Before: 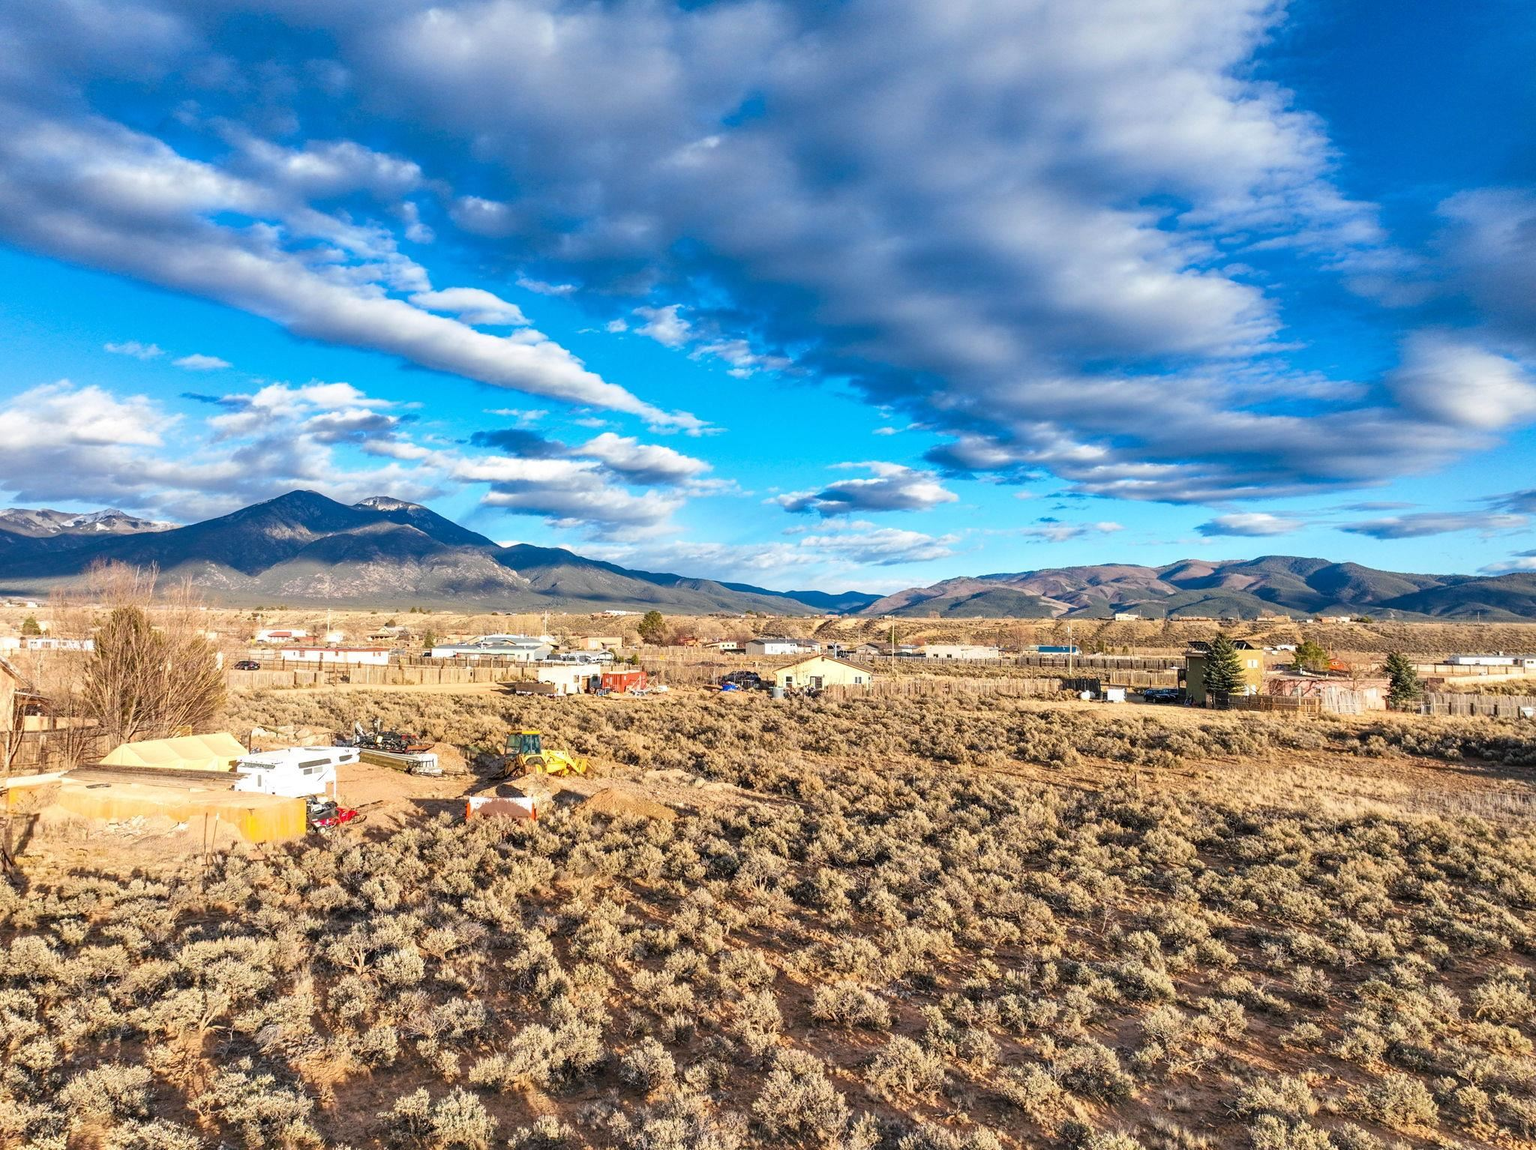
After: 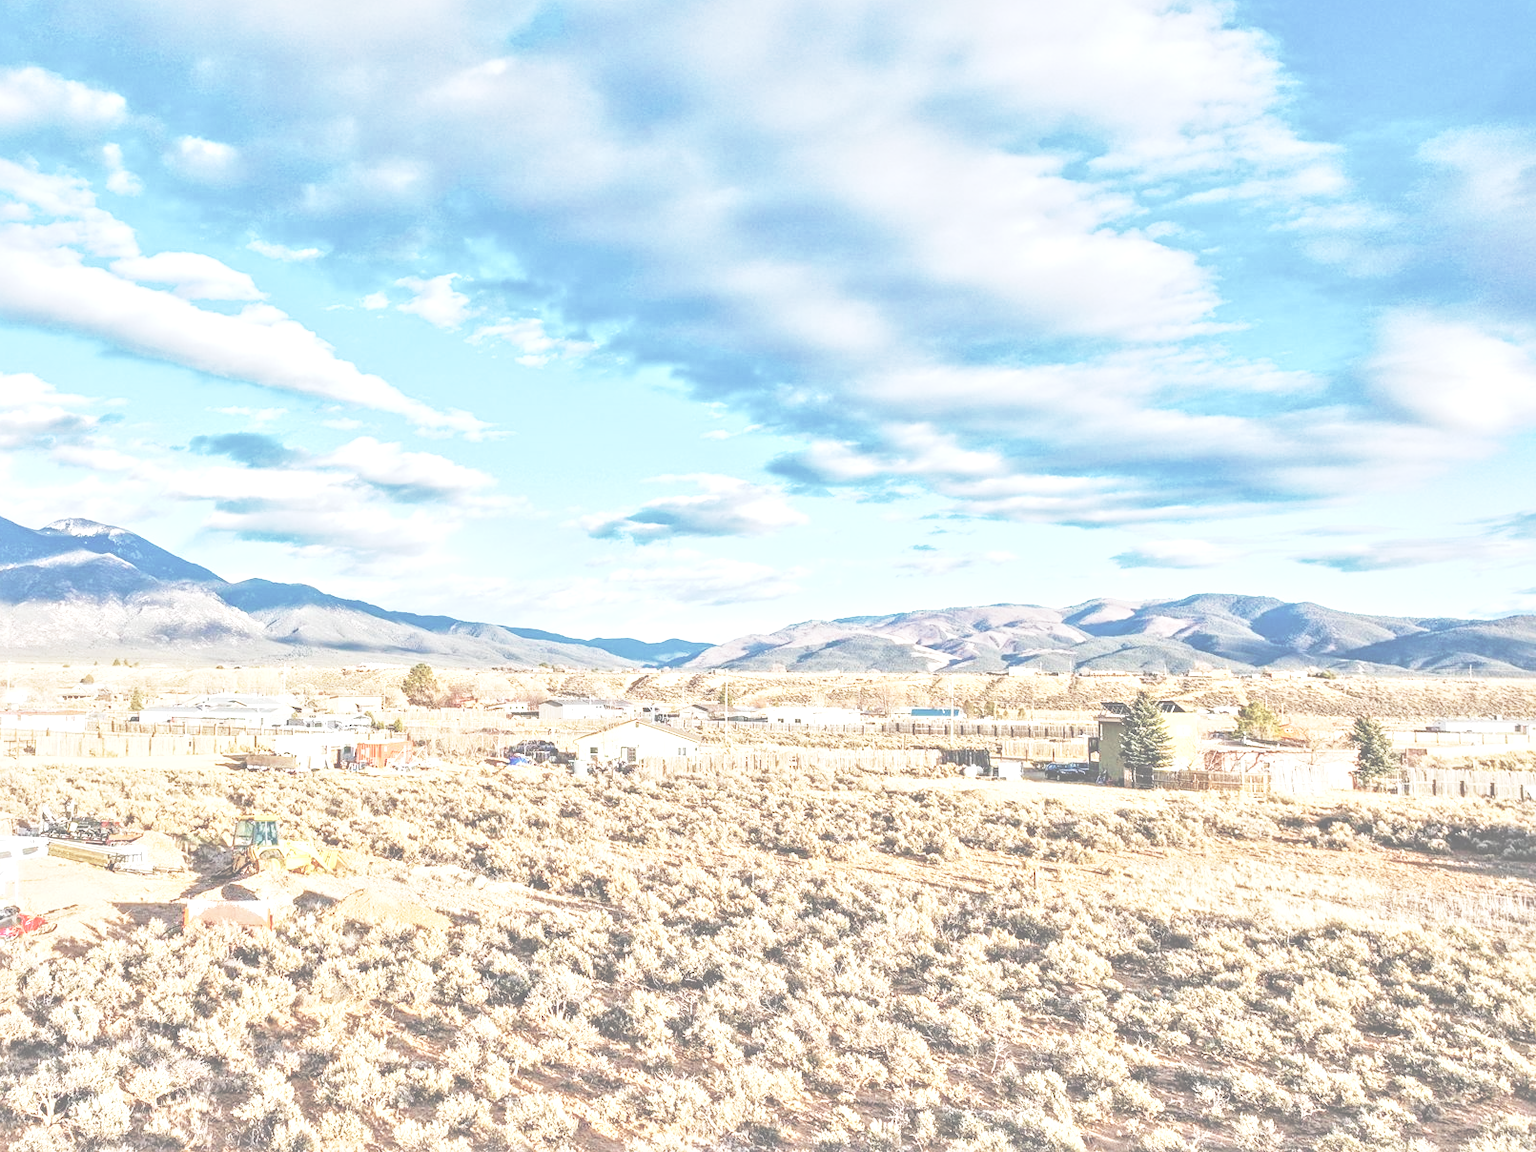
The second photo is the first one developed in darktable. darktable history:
local contrast: mode bilateral grid, contrast 20, coarseness 20, detail 150%, midtone range 0.2
base curve: curves: ch0 [(0, 0) (0, 0.001) (0.001, 0.001) (0.004, 0.002) (0.007, 0.004) (0.015, 0.013) (0.033, 0.045) (0.052, 0.096) (0.075, 0.17) (0.099, 0.241) (0.163, 0.42) (0.219, 0.55) (0.259, 0.616) (0.327, 0.722) (0.365, 0.765) (0.522, 0.873) (0.547, 0.881) (0.689, 0.919) (0.826, 0.952) (1, 1)], preserve colors none
exposure: black level correction -0.07, exposure 0.502 EV, compensate highlight preservation false
crop and rotate: left 20.967%, top 7.794%, right 0.347%, bottom 13.355%
